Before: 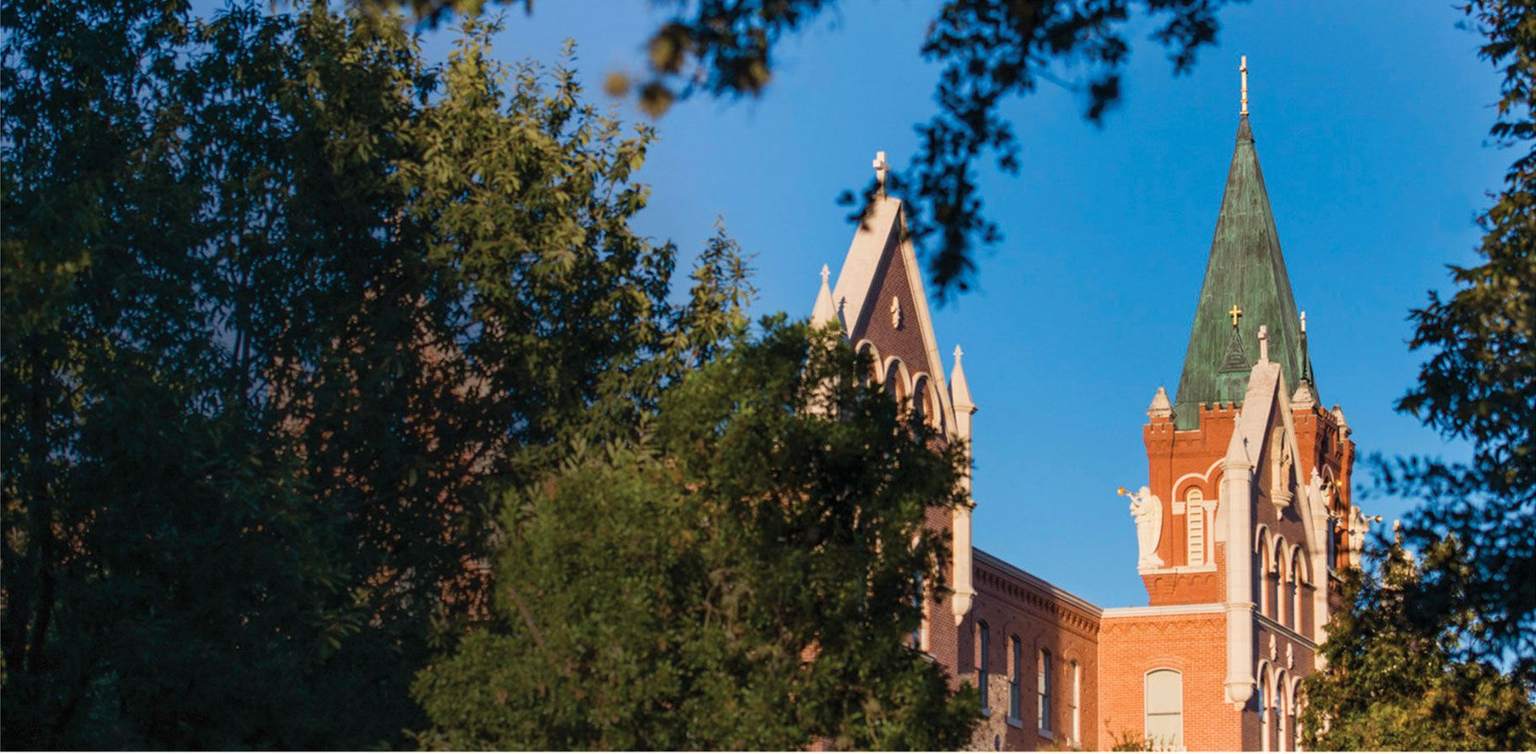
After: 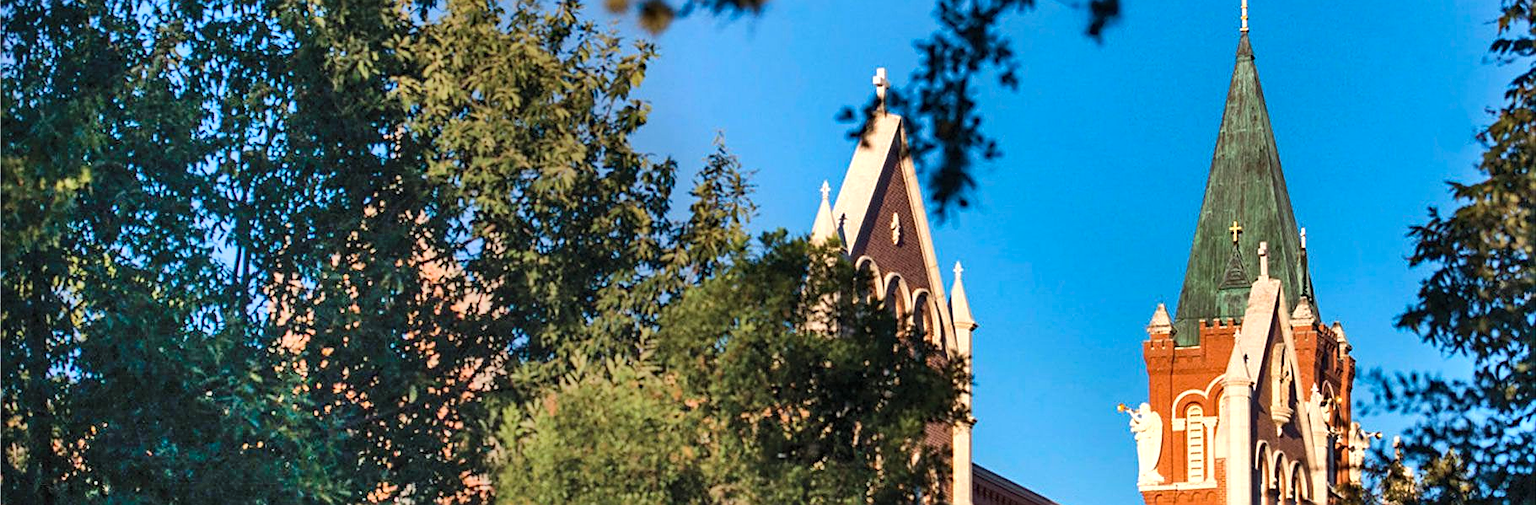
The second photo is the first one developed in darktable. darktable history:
crop: top 11.147%, bottom 21.686%
shadows and highlights: shadows 76.3, highlights -60.57, soften with gaussian
tone equalizer: -8 EV 0 EV, -7 EV 0.001 EV, -6 EV -0.005 EV, -5 EV -0.016 EV, -4 EV -0.08 EV, -3 EV -0.211 EV, -2 EV -0.262 EV, -1 EV 0.103 EV, +0 EV 0.329 EV
sharpen: on, module defaults
haze removal: compatibility mode true, adaptive false
exposure: exposure 0.201 EV, compensate highlight preservation false
